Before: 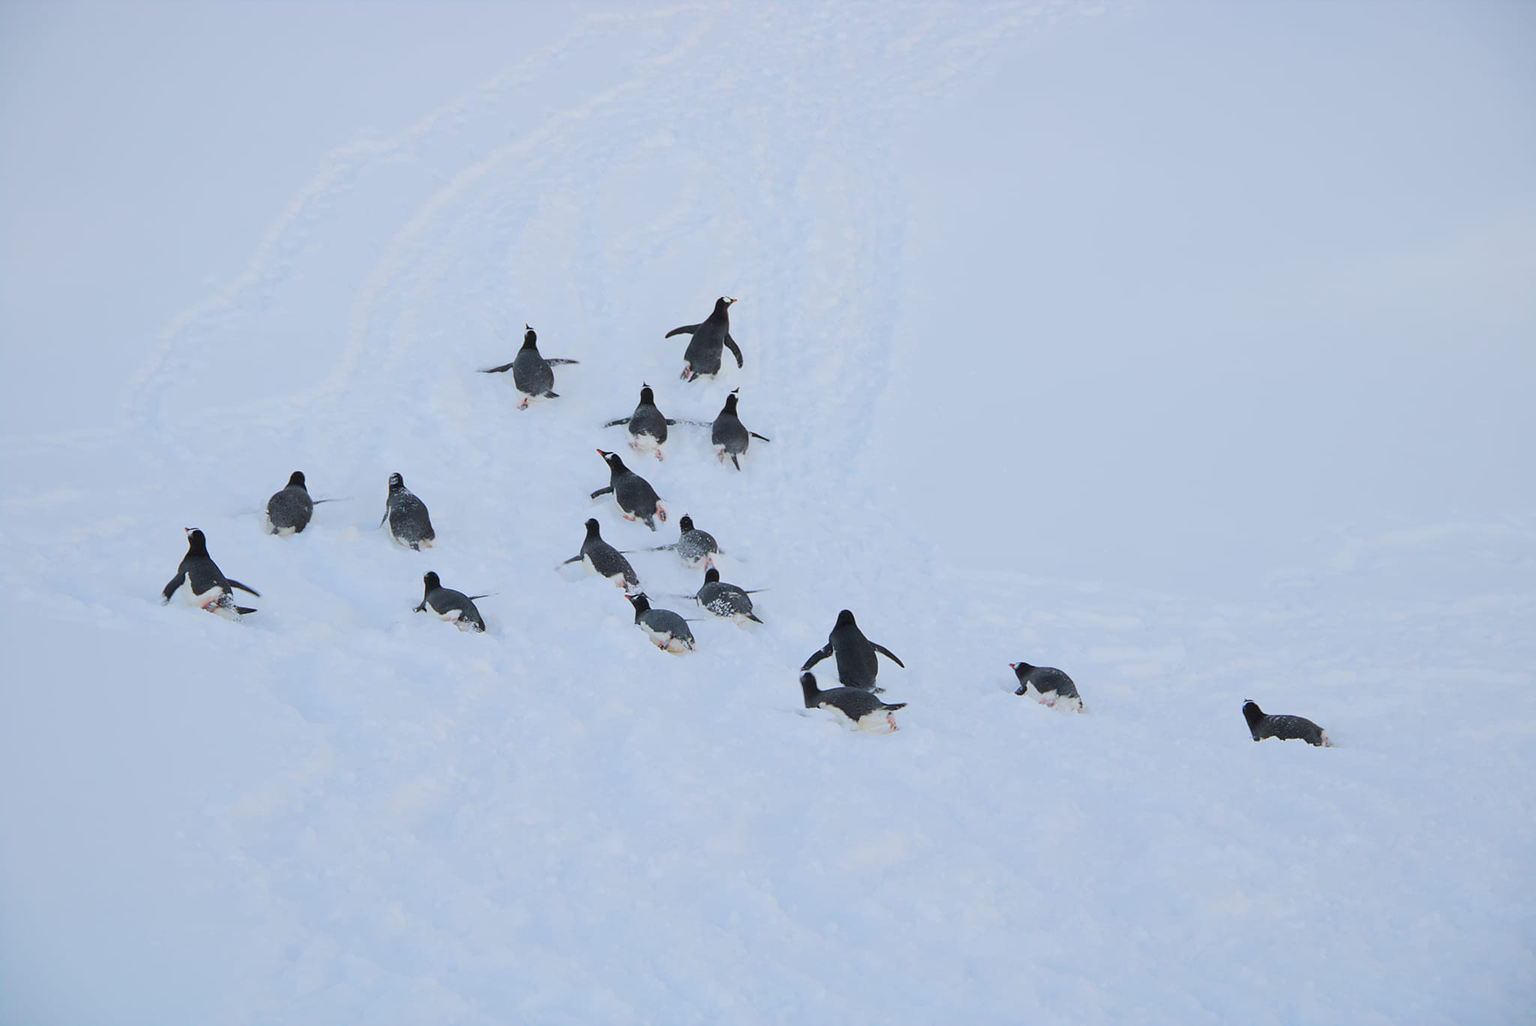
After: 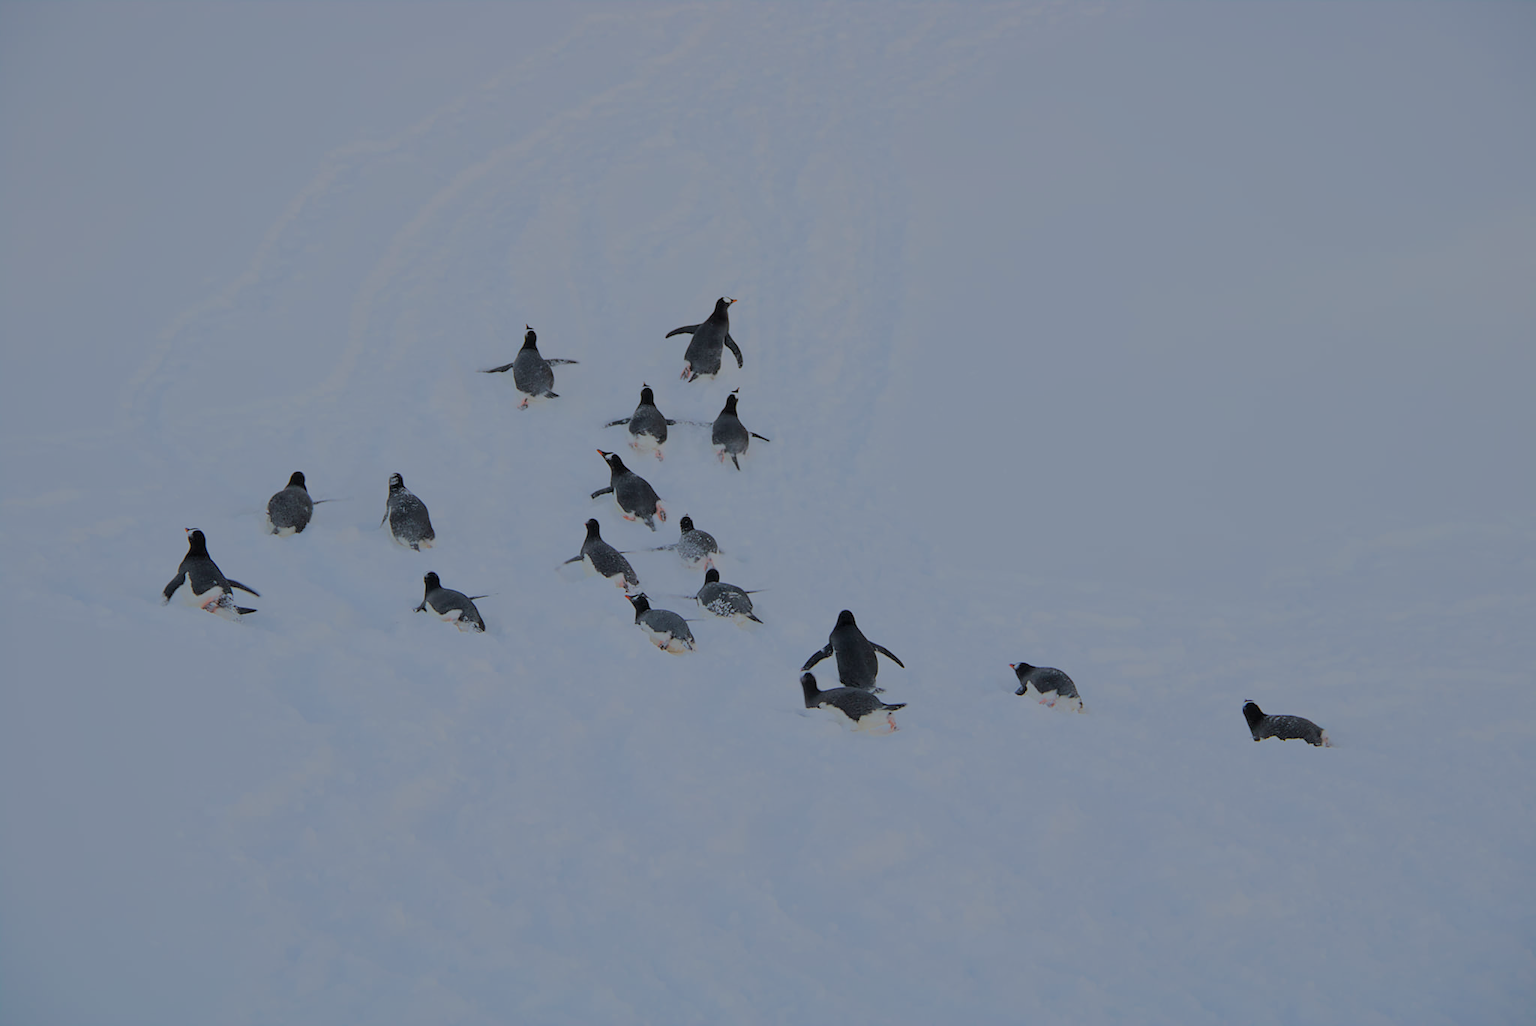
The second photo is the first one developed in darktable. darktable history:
exposure: black level correction 0, exposure -0.71 EV, compensate exposure bias true, compensate highlight preservation false
filmic rgb: black relative exposure -8.04 EV, white relative exposure 8.02 EV, hardness 2.47, latitude 10.87%, contrast 0.717, highlights saturation mix 8.61%, shadows ↔ highlights balance 1.46%, color science v6 (2022)
